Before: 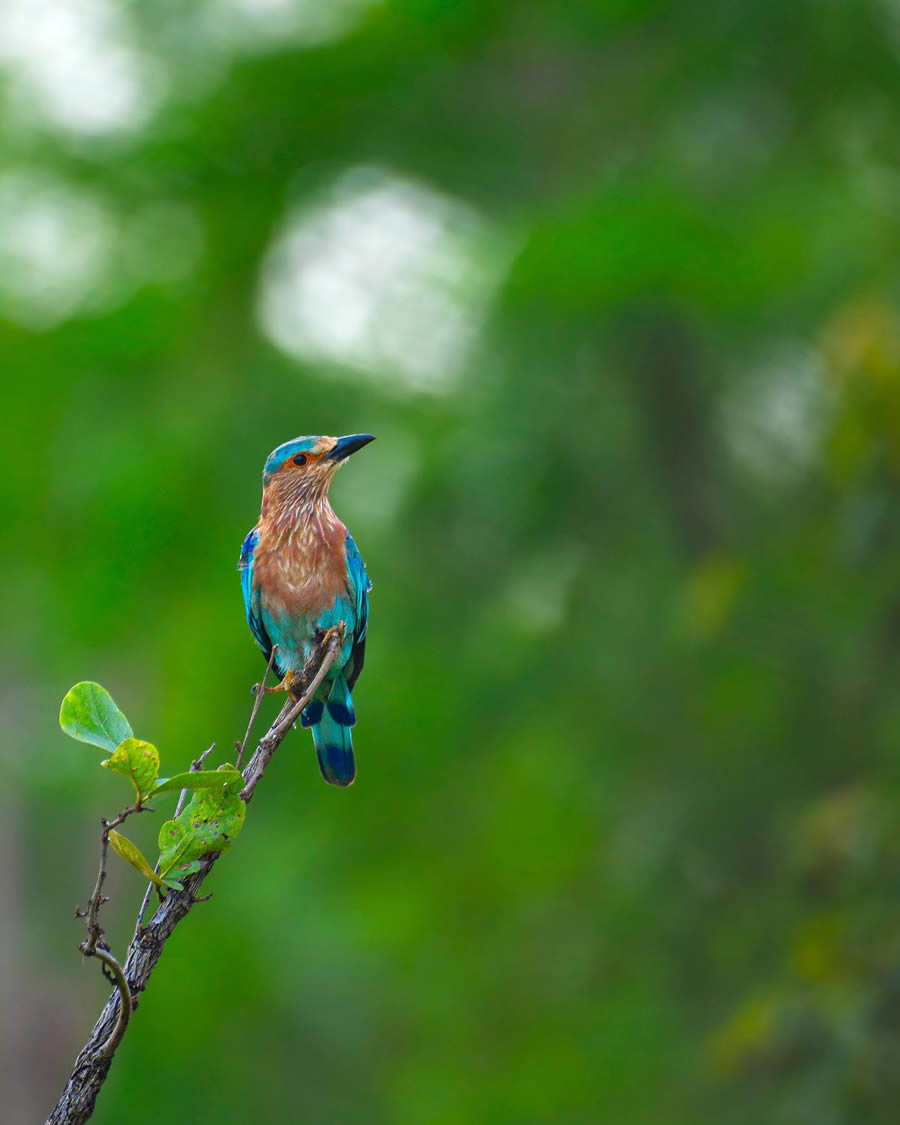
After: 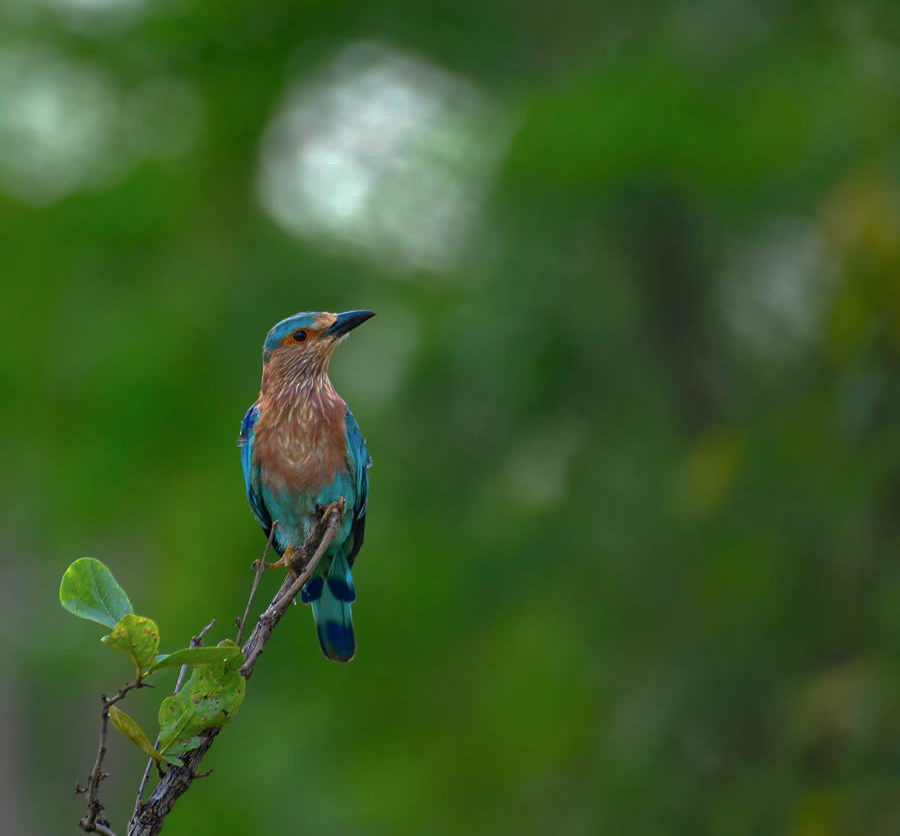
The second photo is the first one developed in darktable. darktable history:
base curve: curves: ch0 [(0, 0) (0.841, 0.609) (1, 1)], preserve colors none
local contrast: highlights 102%, shadows 100%, detail 119%, midtone range 0.2
crop: top 11.05%, bottom 13.913%
